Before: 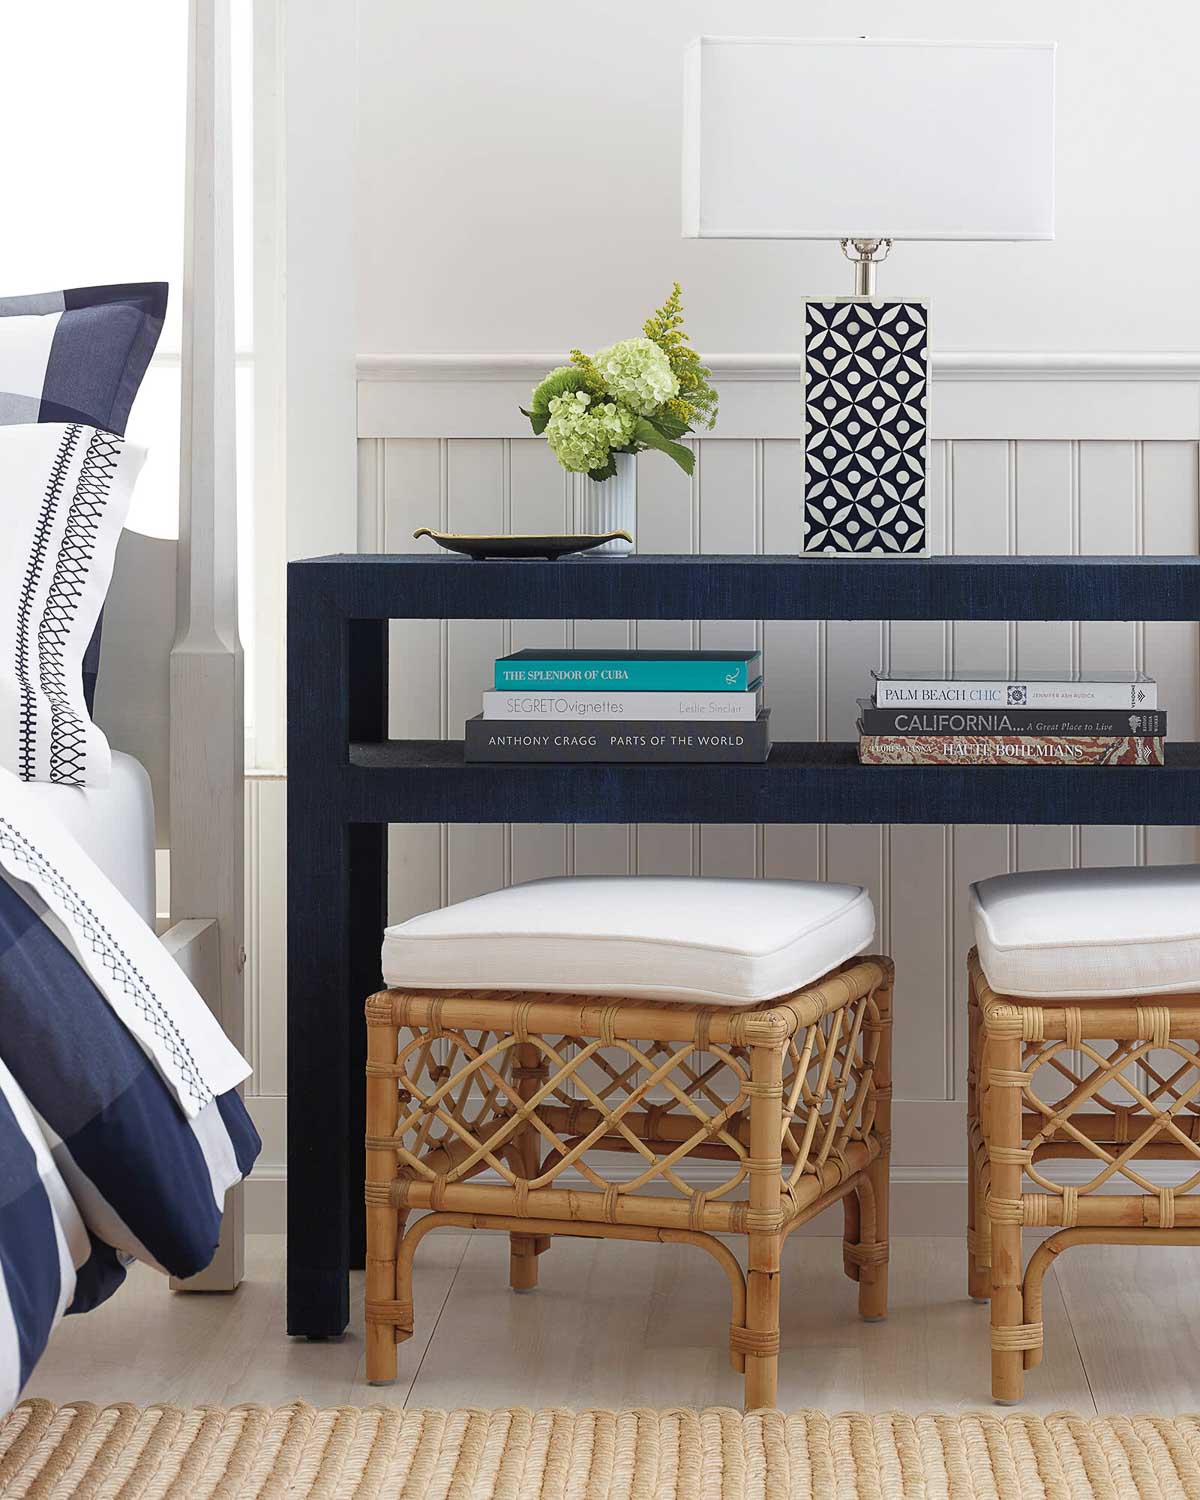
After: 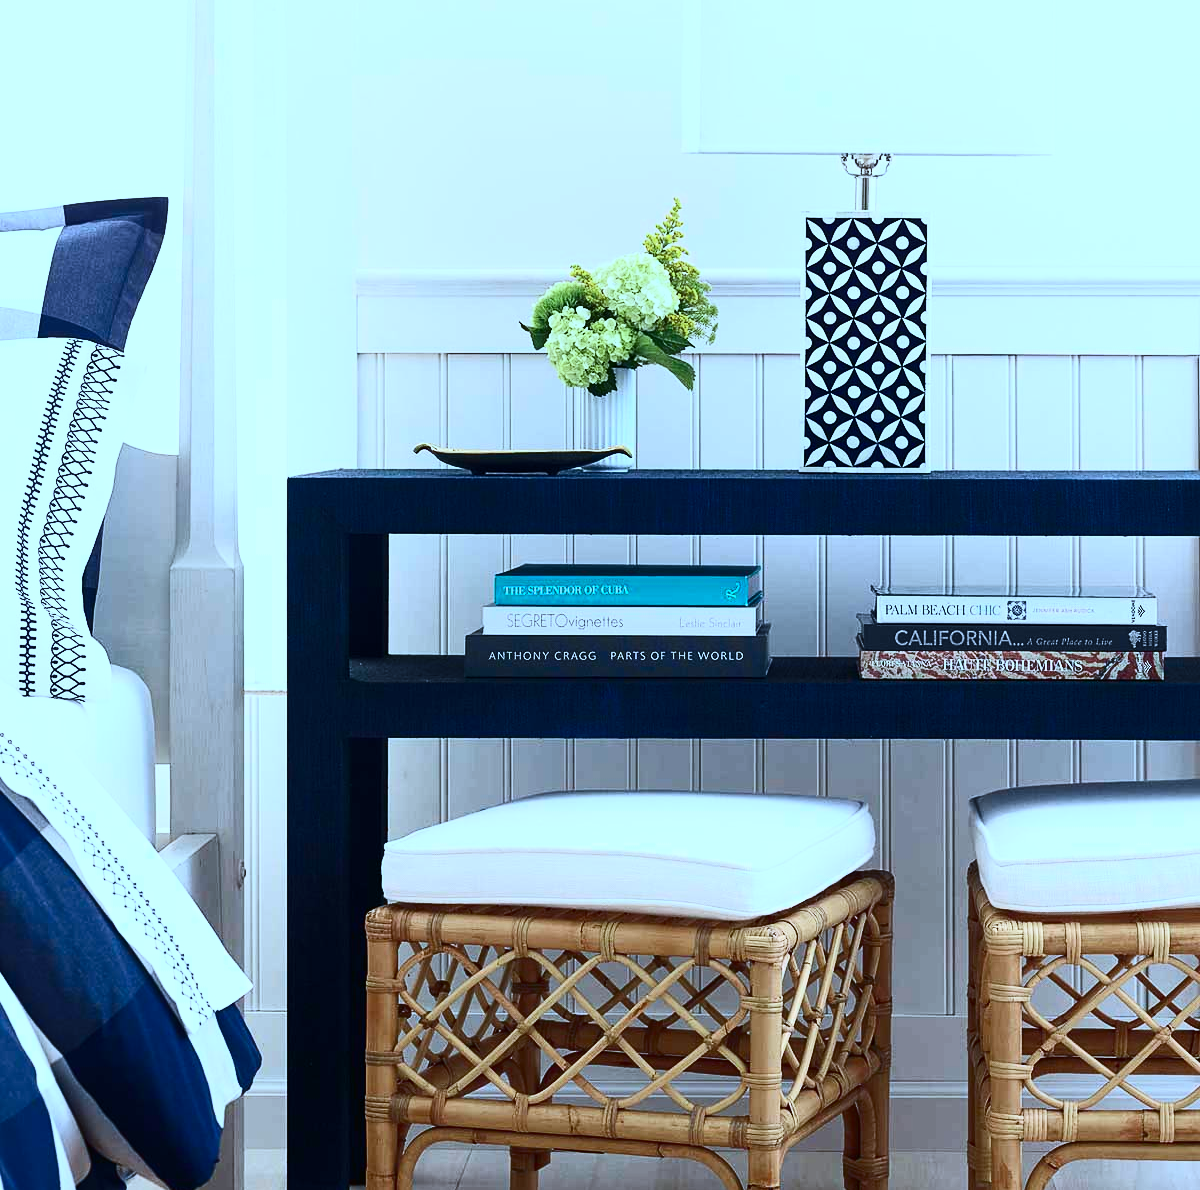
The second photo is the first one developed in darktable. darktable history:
exposure: compensate highlight preservation false
color calibration: x 0.396, y 0.386, temperature 3669 K
contrast brightness saturation: contrast 0.4, brightness 0.05, saturation 0.25
crop and rotate: top 5.667%, bottom 14.937%
